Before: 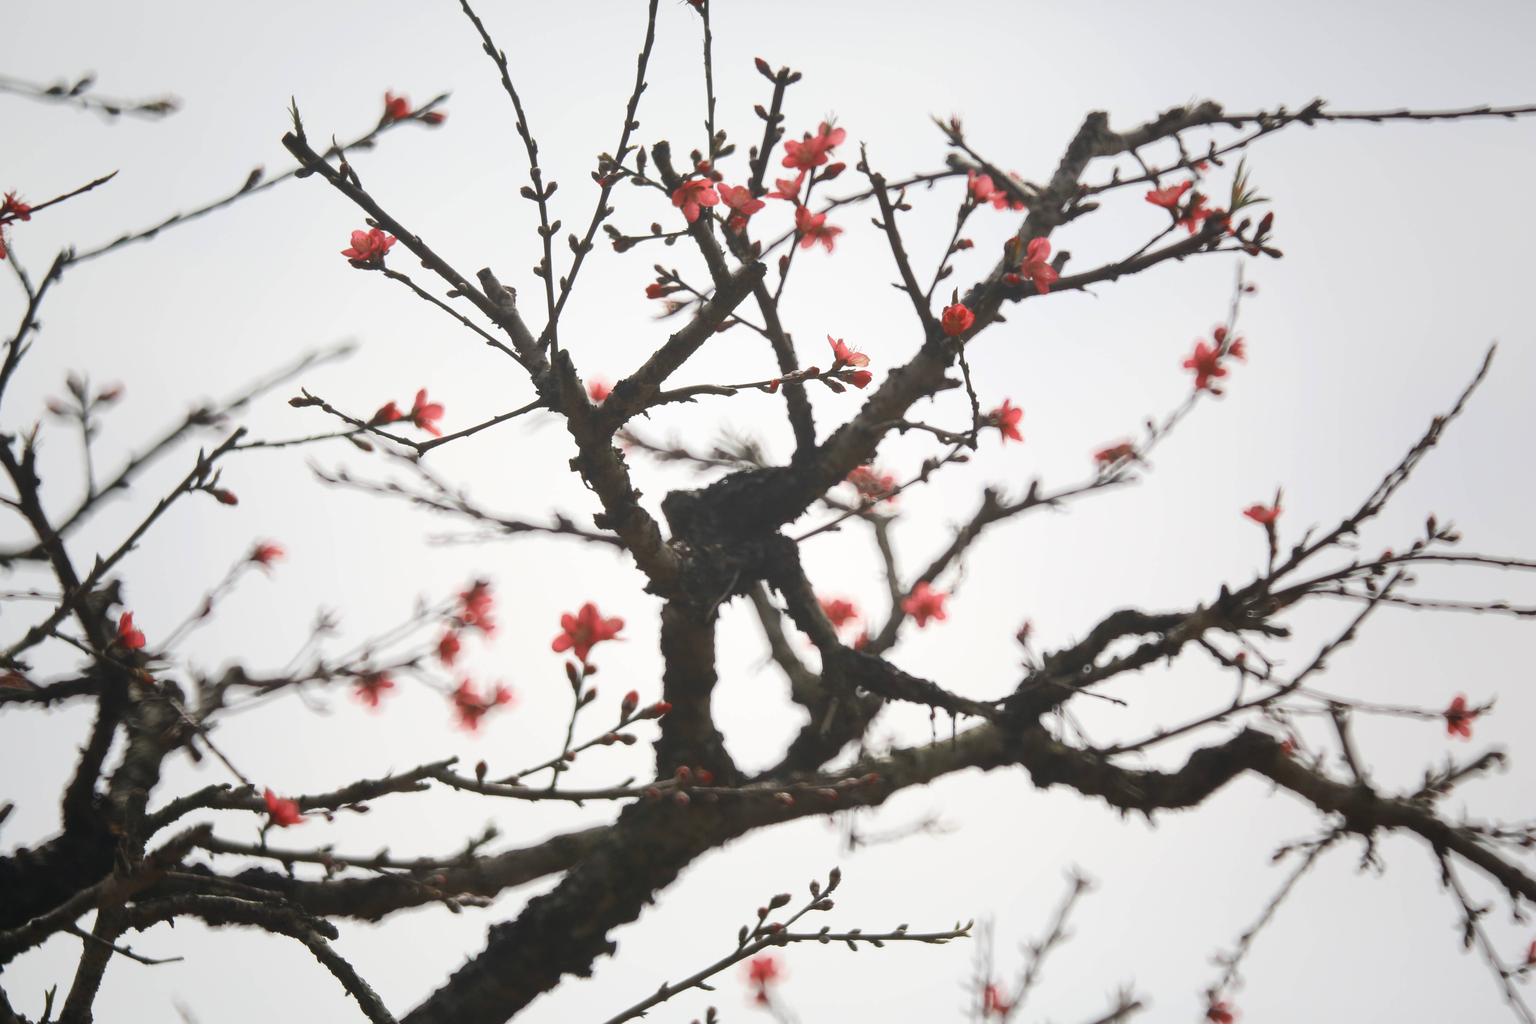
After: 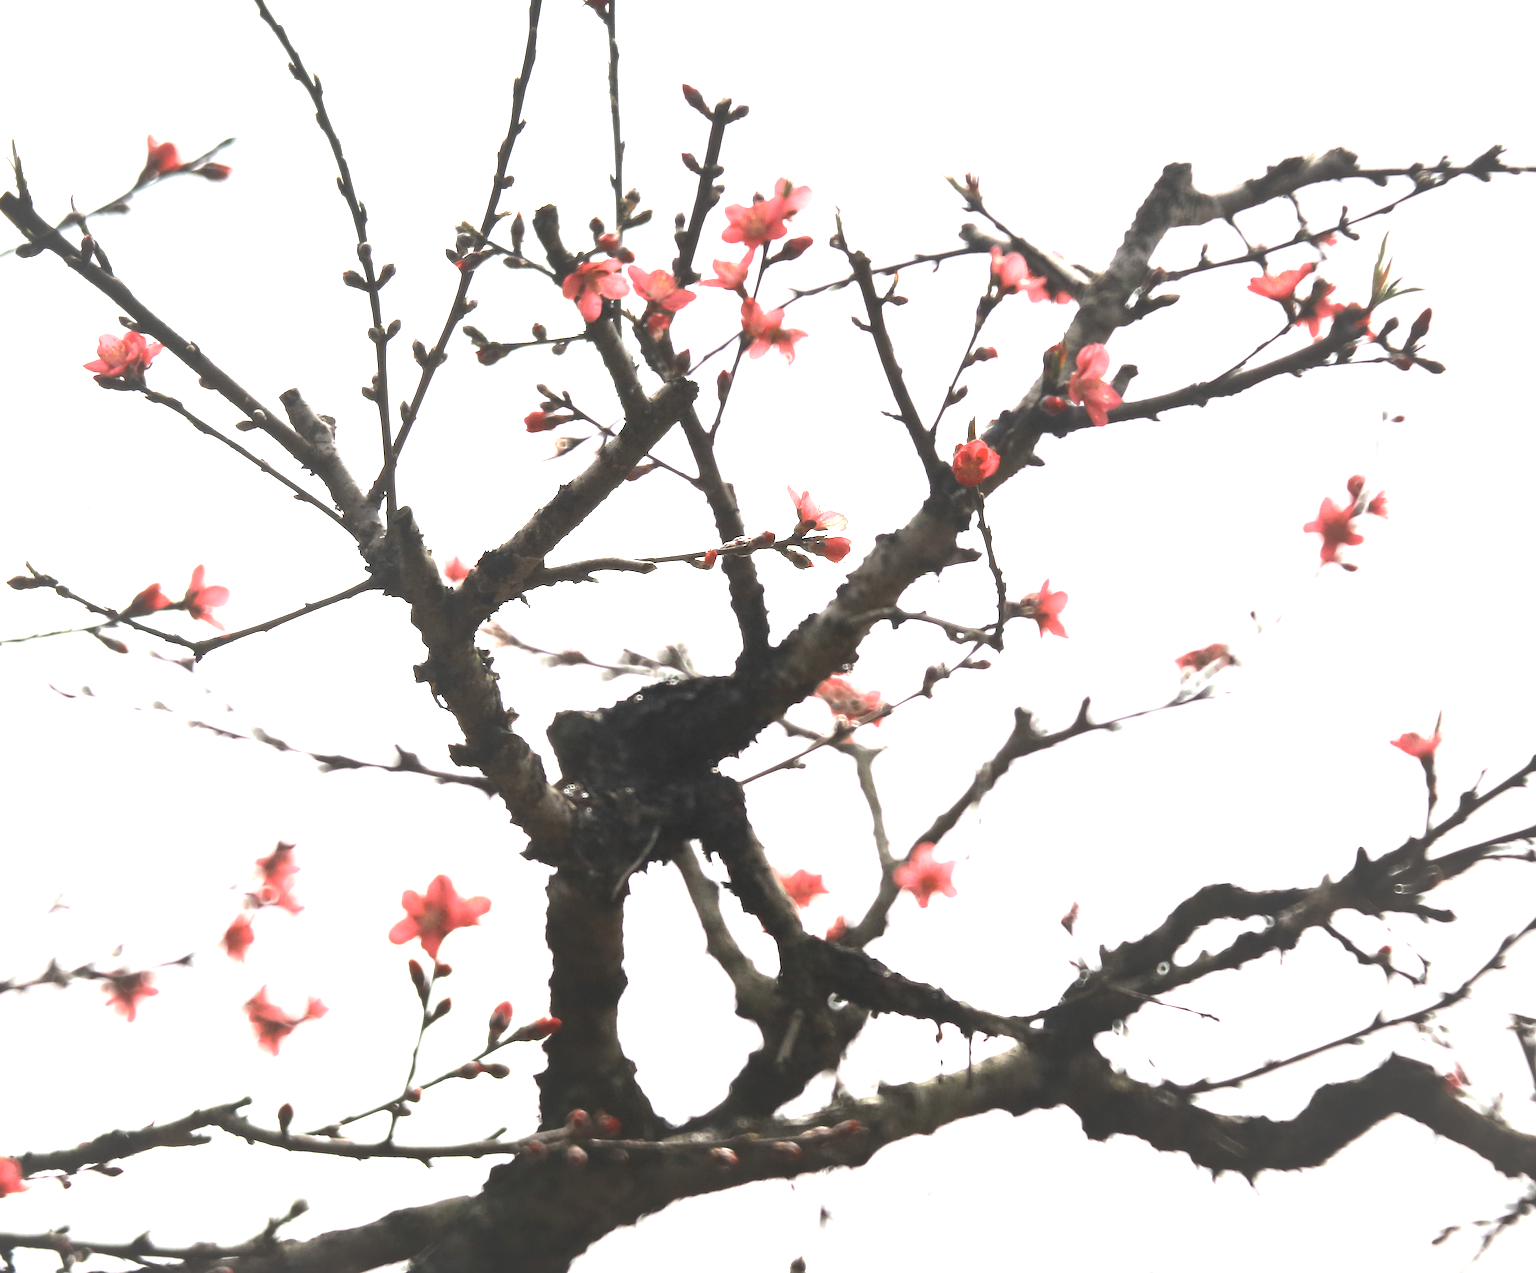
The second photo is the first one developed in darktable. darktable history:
crop: left 18.497%, right 12.418%, bottom 14.075%
tone equalizer: -8 EV -1.08 EV, -7 EV -1.01 EV, -6 EV -0.899 EV, -5 EV -0.604 EV, -3 EV 0.569 EV, -2 EV 0.893 EV, -1 EV 0.993 EV, +0 EV 1.07 EV, edges refinement/feathering 500, mask exposure compensation -1.57 EV, preserve details no
exposure: black level correction 0.001, exposure 0.498 EV, compensate highlight preservation false
vignetting: fall-off start 19%, fall-off radius 137.73%, brightness 0.058, saturation 0.003, center (-0.037, 0.15), width/height ratio 0.618, shape 0.596
